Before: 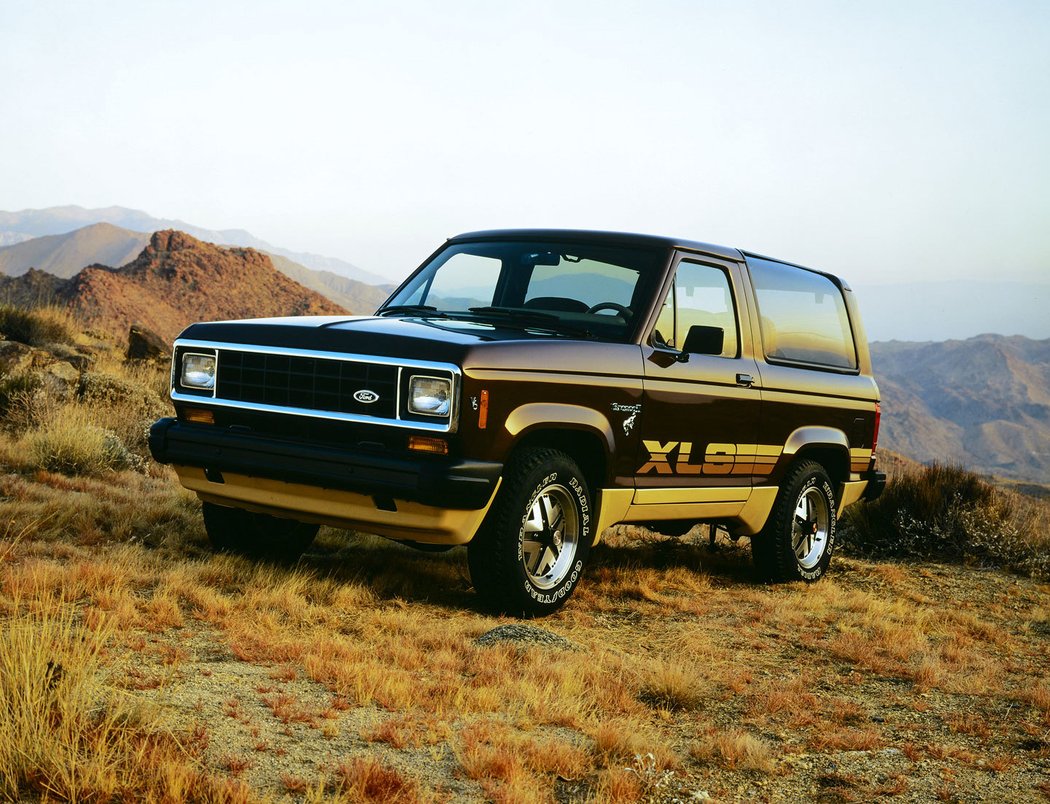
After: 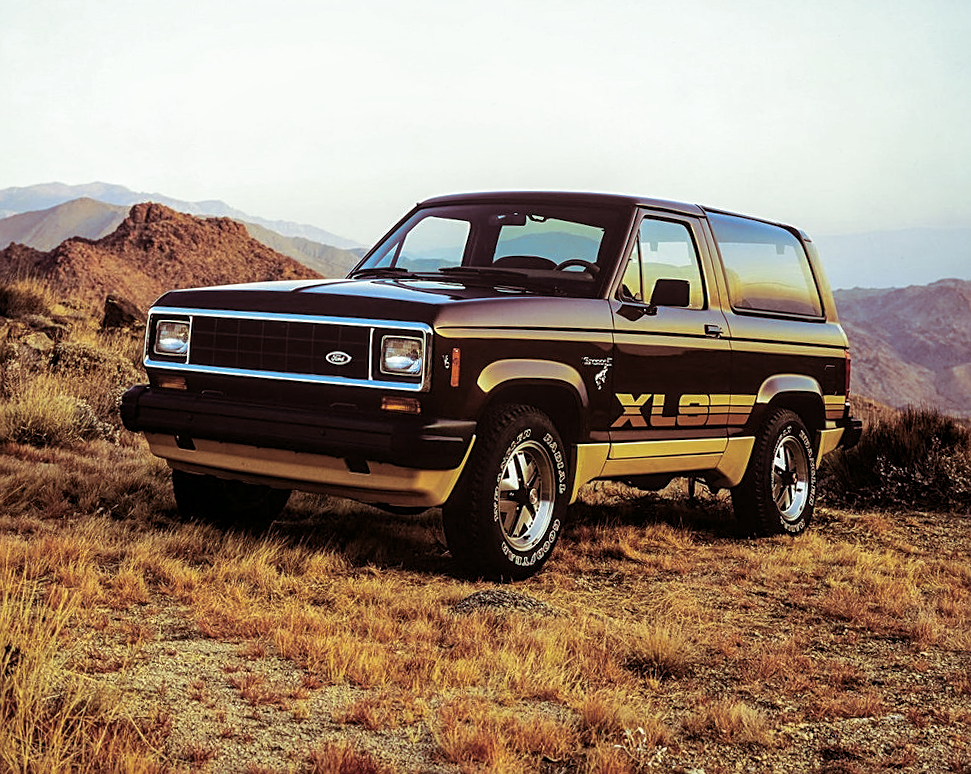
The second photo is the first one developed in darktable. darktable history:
sharpen: on, module defaults
local contrast: detail 130%
split-toning: on, module defaults
rotate and perspective: rotation -1.68°, lens shift (vertical) -0.146, crop left 0.049, crop right 0.912, crop top 0.032, crop bottom 0.96
